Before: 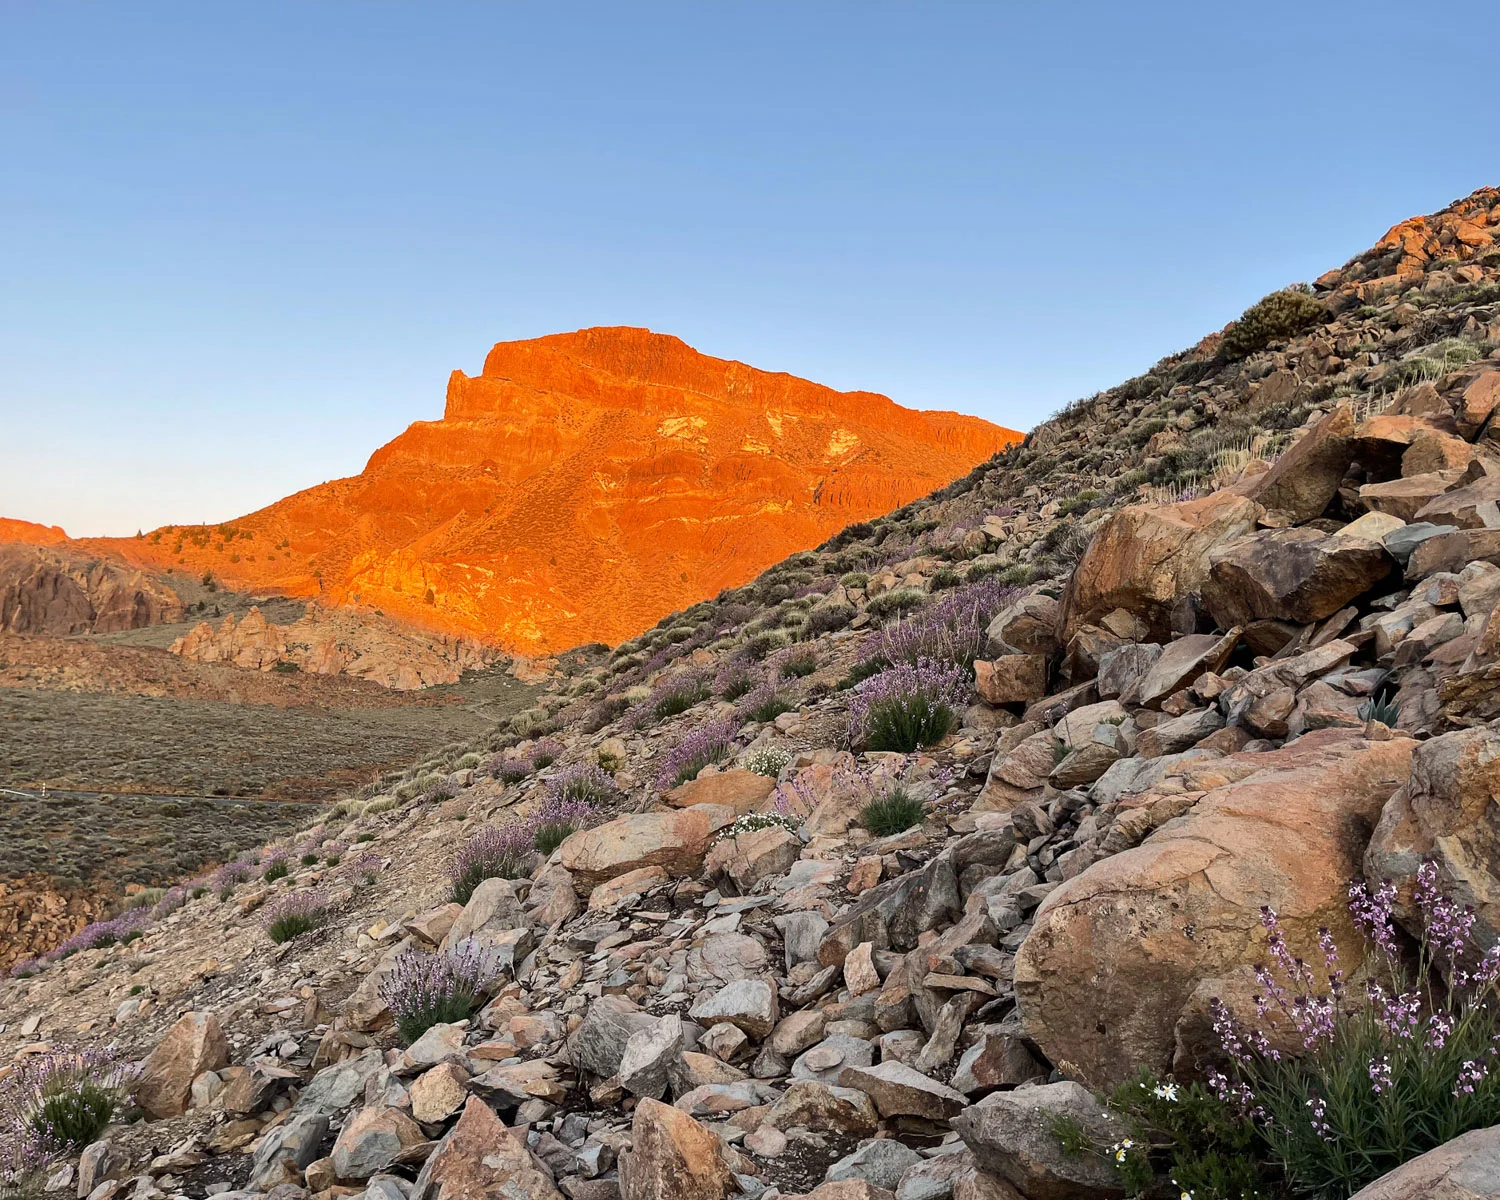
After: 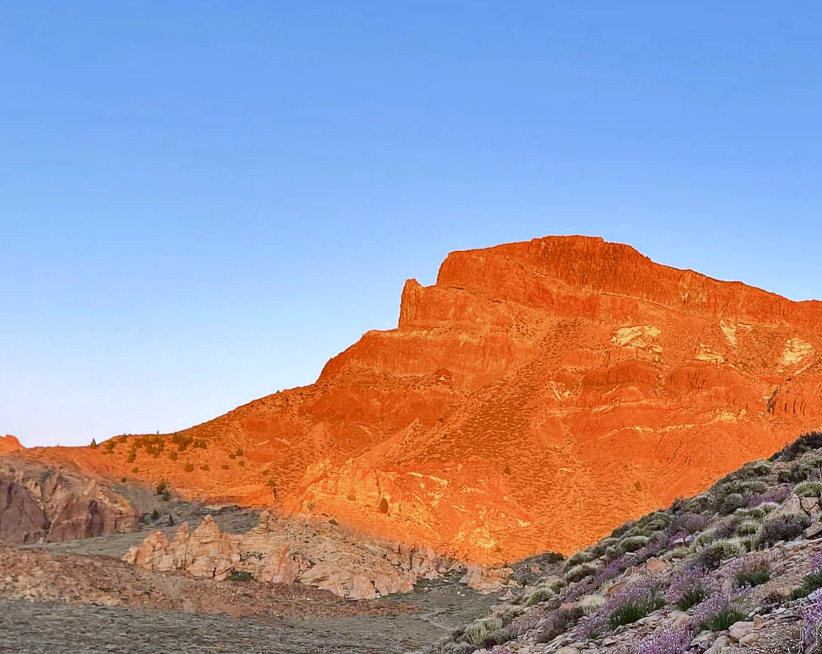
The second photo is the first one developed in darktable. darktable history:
crop and rotate: left 3.069%, top 7.595%, right 42.098%, bottom 37.824%
color balance rgb: shadows lift › chroma 1.014%, shadows lift › hue 240.84°, power › hue 72.18°, linear chroma grading › global chroma 18.548%, perceptual saturation grading › global saturation 0.591%, perceptual saturation grading › highlights -30.172%, perceptual saturation grading › shadows 19.987%
shadows and highlights: low approximation 0.01, soften with gaussian
color calibration: illuminant as shot in camera, x 0.37, y 0.382, temperature 4317.33 K
